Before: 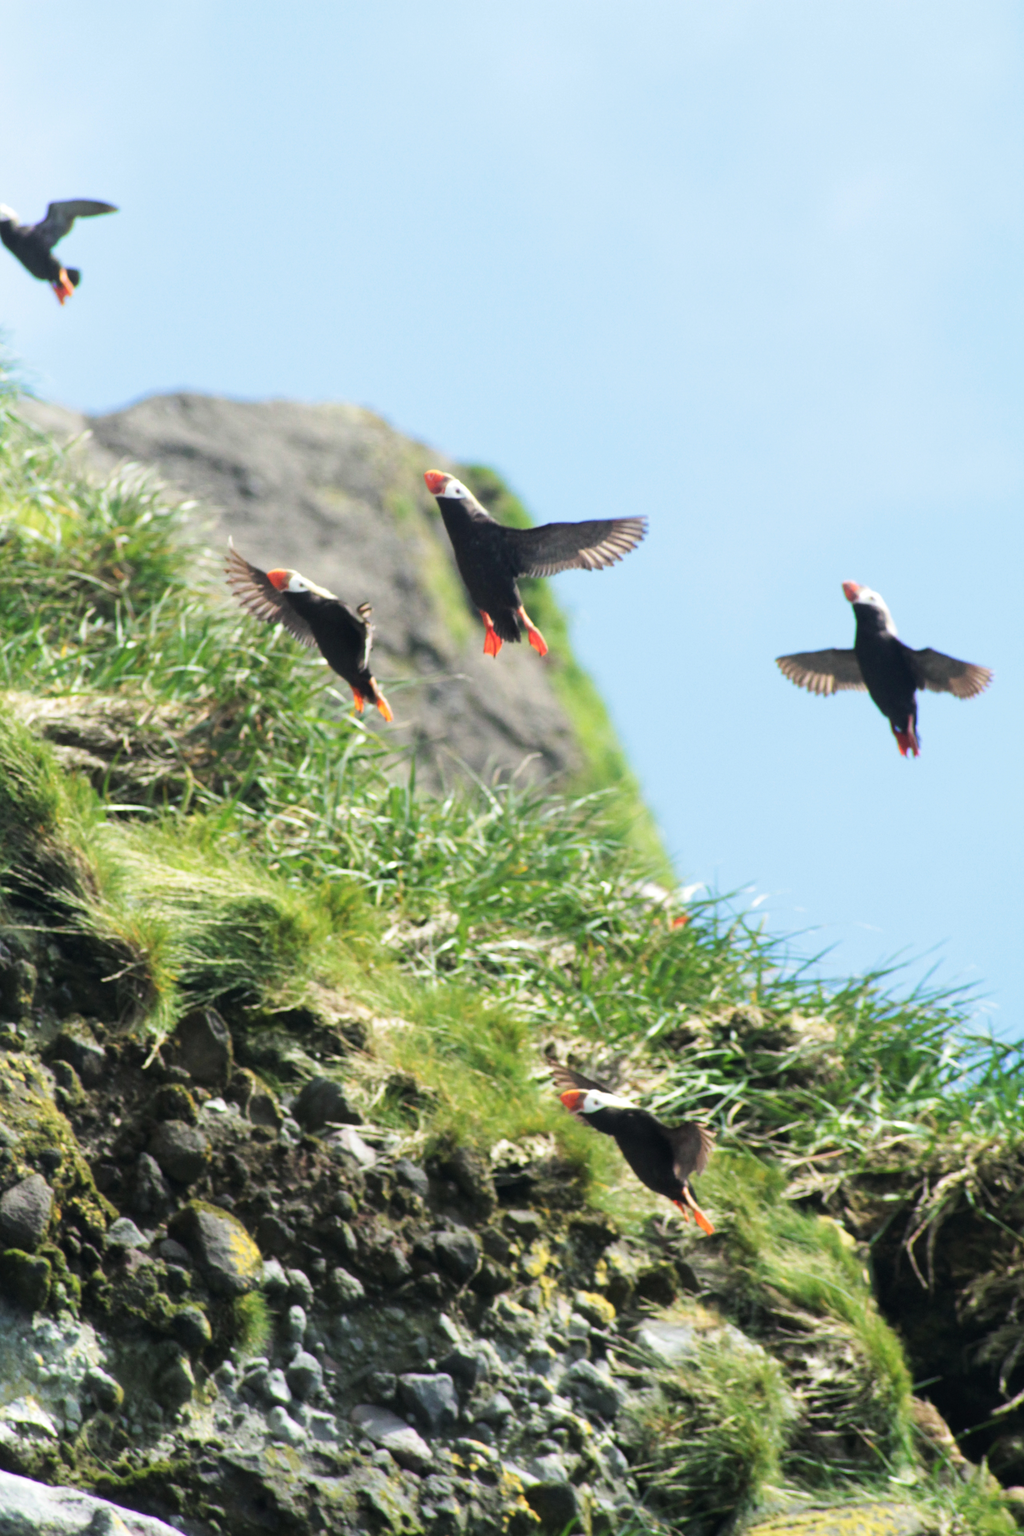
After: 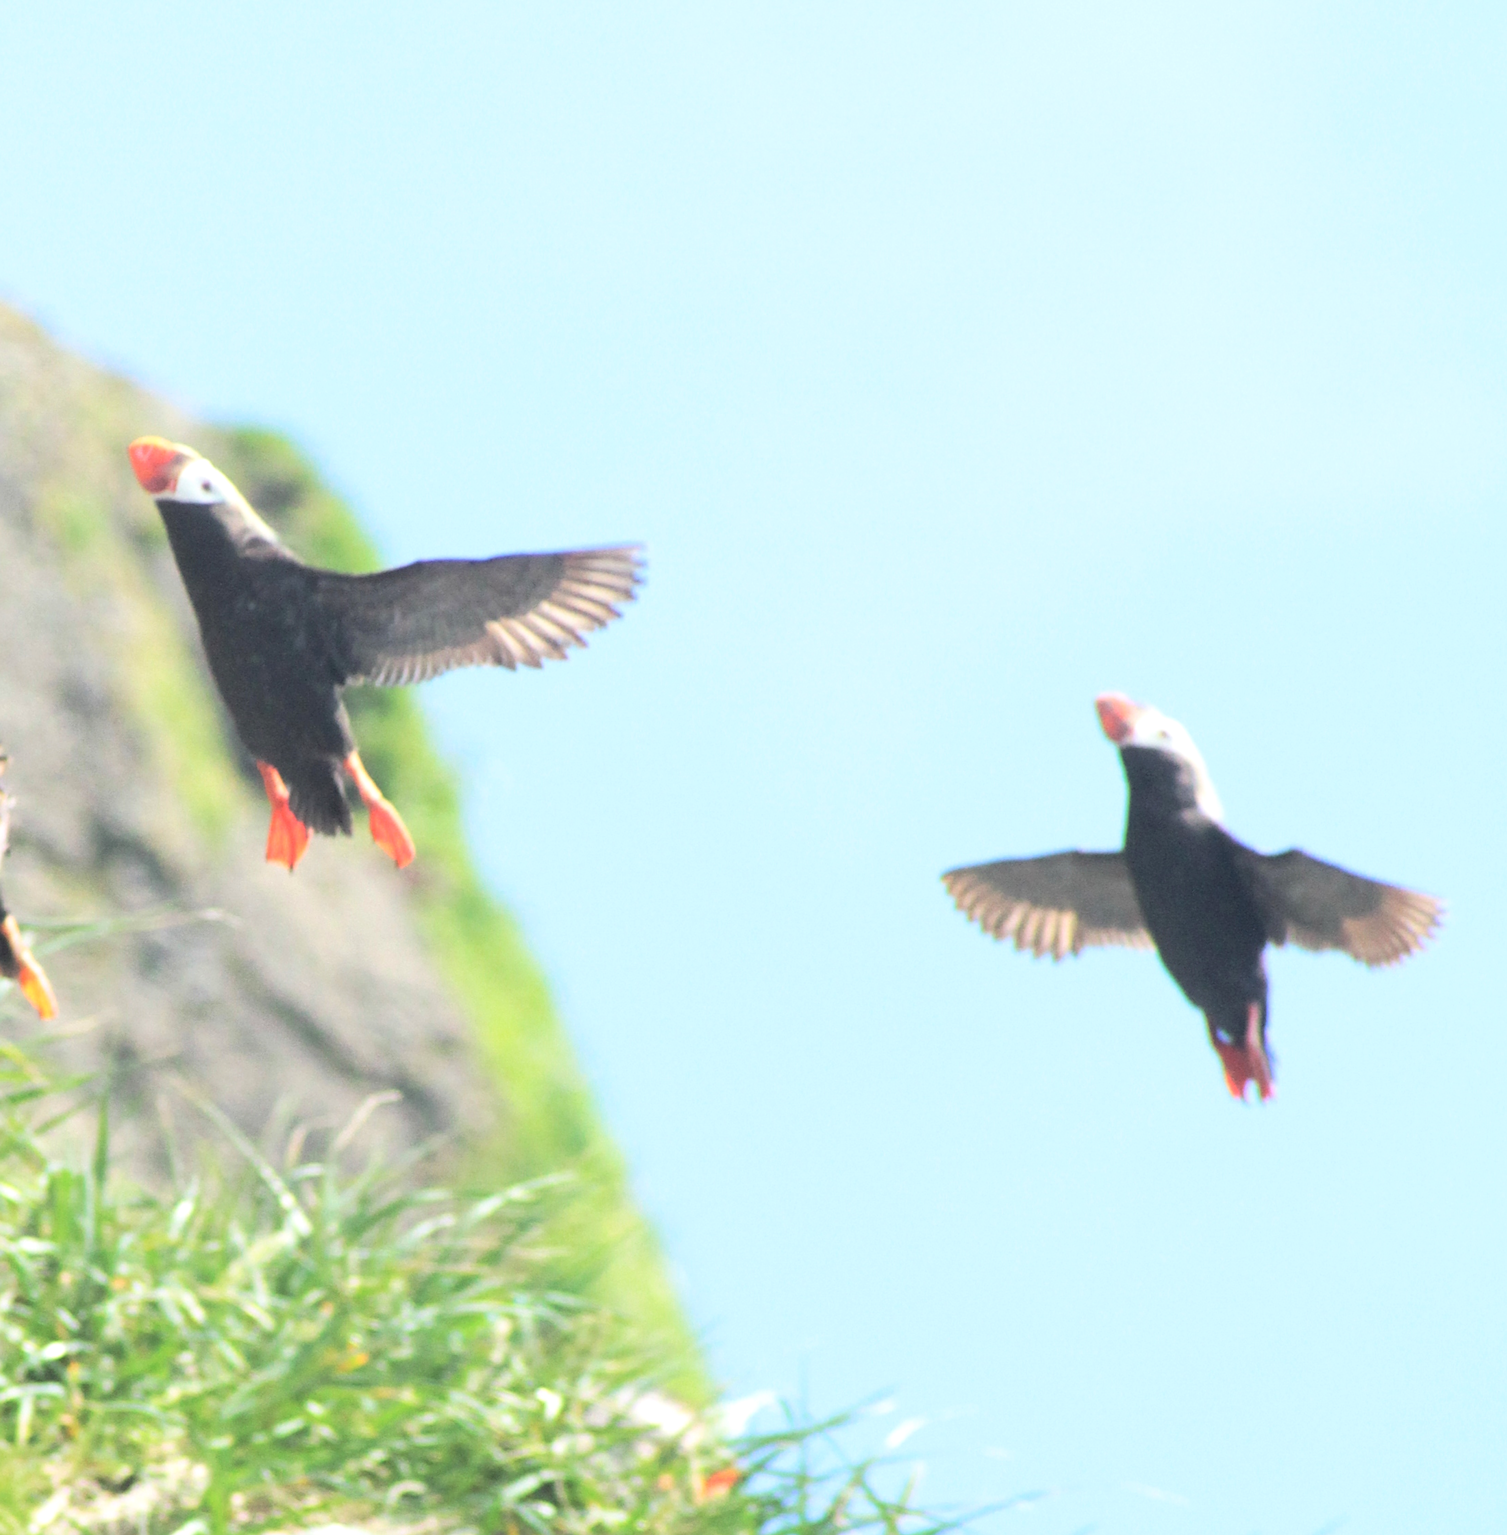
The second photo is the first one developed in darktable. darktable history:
sharpen: on, module defaults
exposure: exposure 0.2 EV, compensate highlight preservation false
contrast brightness saturation: brightness 0.28
tone equalizer: on, module defaults
crop: left 36.005%, top 18.293%, right 0.31%, bottom 38.444%
